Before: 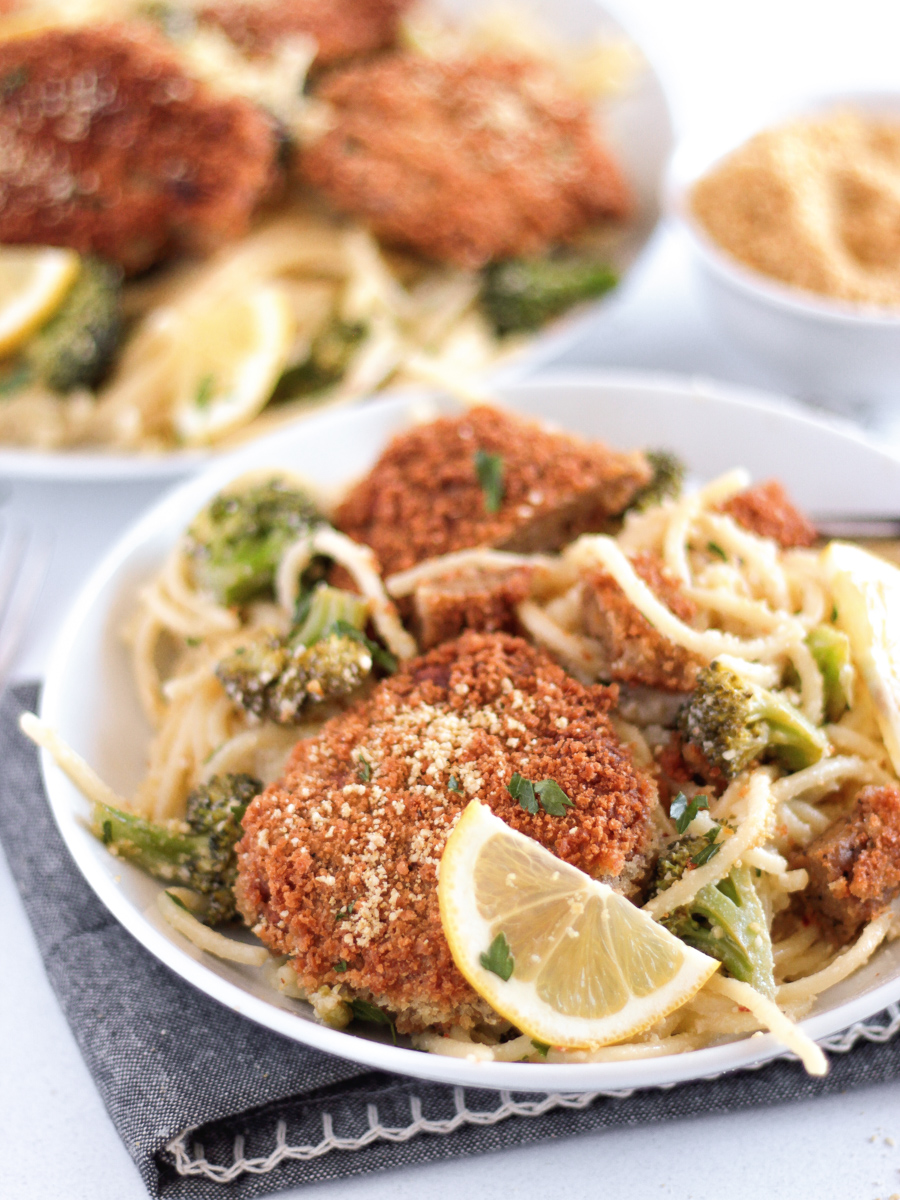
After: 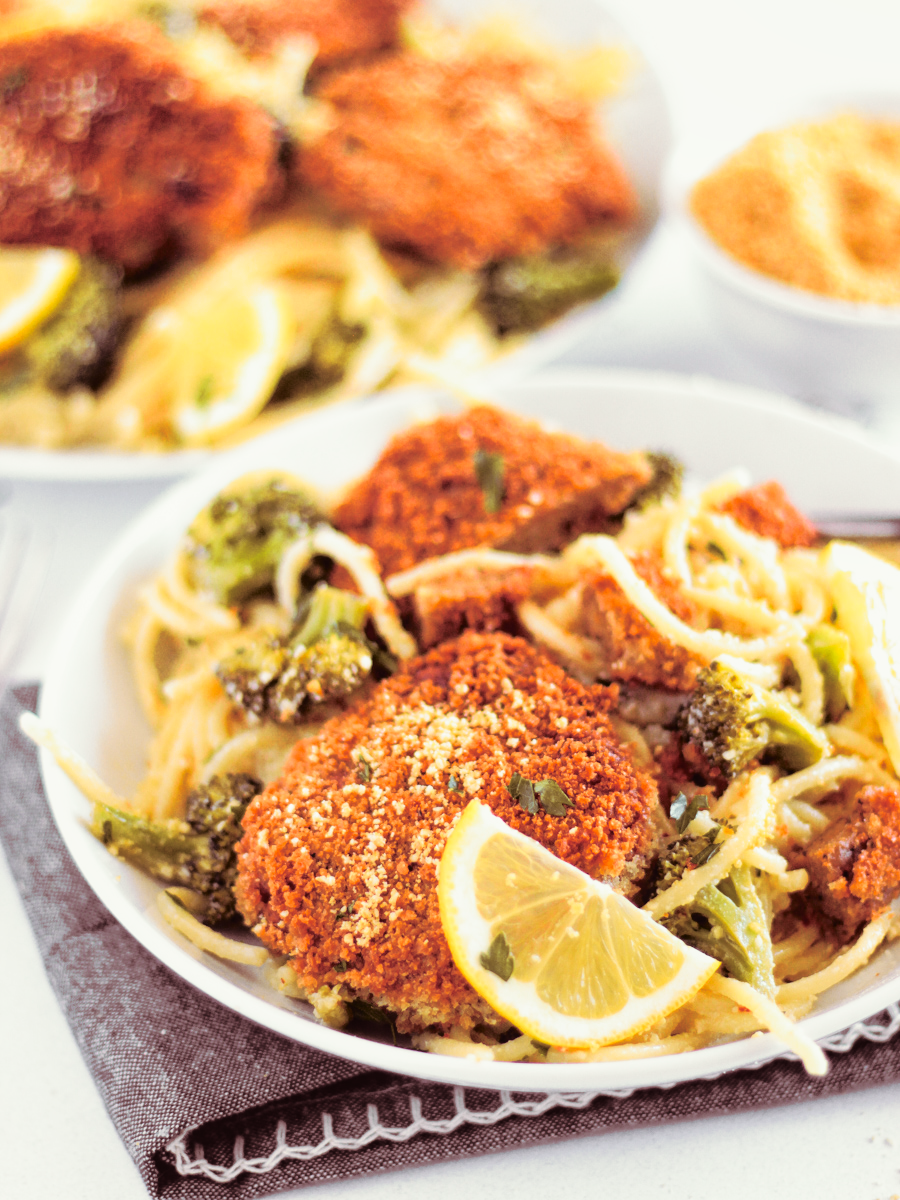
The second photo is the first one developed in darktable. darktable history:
contrast brightness saturation: contrast -0.02, brightness -0.01, saturation 0.03
split-toning: on, module defaults
tone curve: curves: ch0 [(0, 0.029) (0.168, 0.142) (0.359, 0.44) (0.469, 0.544) (0.634, 0.722) (0.858, 0.903) (1, 0.968)]; ch1 [(0, 0) (0.437, 0.453) (0.472, 0.47) (0.502, 0.502) (0.54, 0.534) (0.57, 0.592) (0.618, 0.66) (0.699, 0.749) (0.859, 0.919) (1, 1)]; ch2 [(0, 0) (0.33, 0.301) (0.421, 0.443) (0.476, 0.498) (0.505, 0.503) (0.547, 0.557) (0.586, 0.634) (0.608, 0.676) (1, 1)], color space Lab, independent channels, preserve colors none
local contrast: highlights 100%, shadows 100%, detail 120%, midtone range 0.2
